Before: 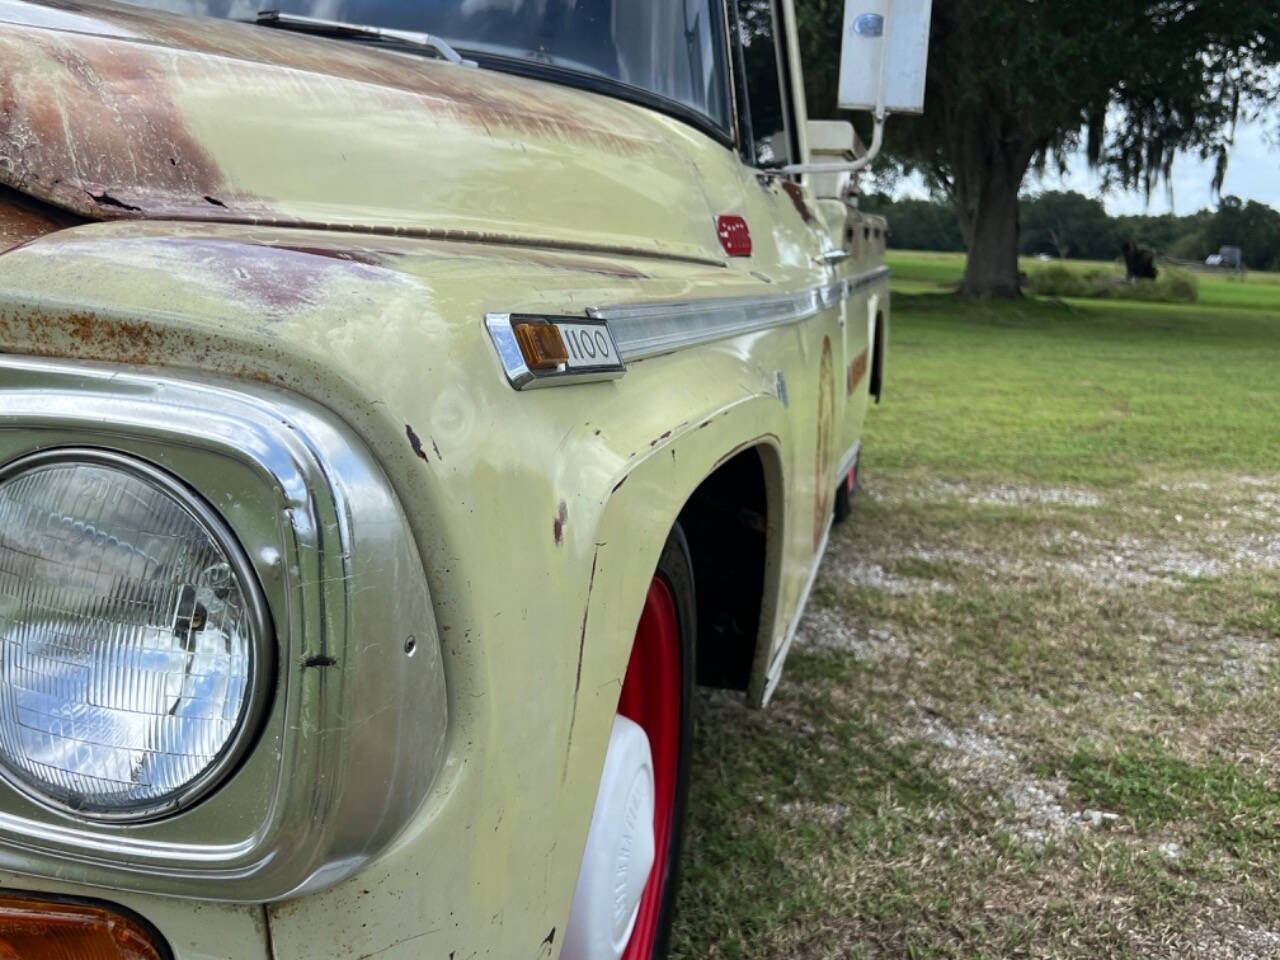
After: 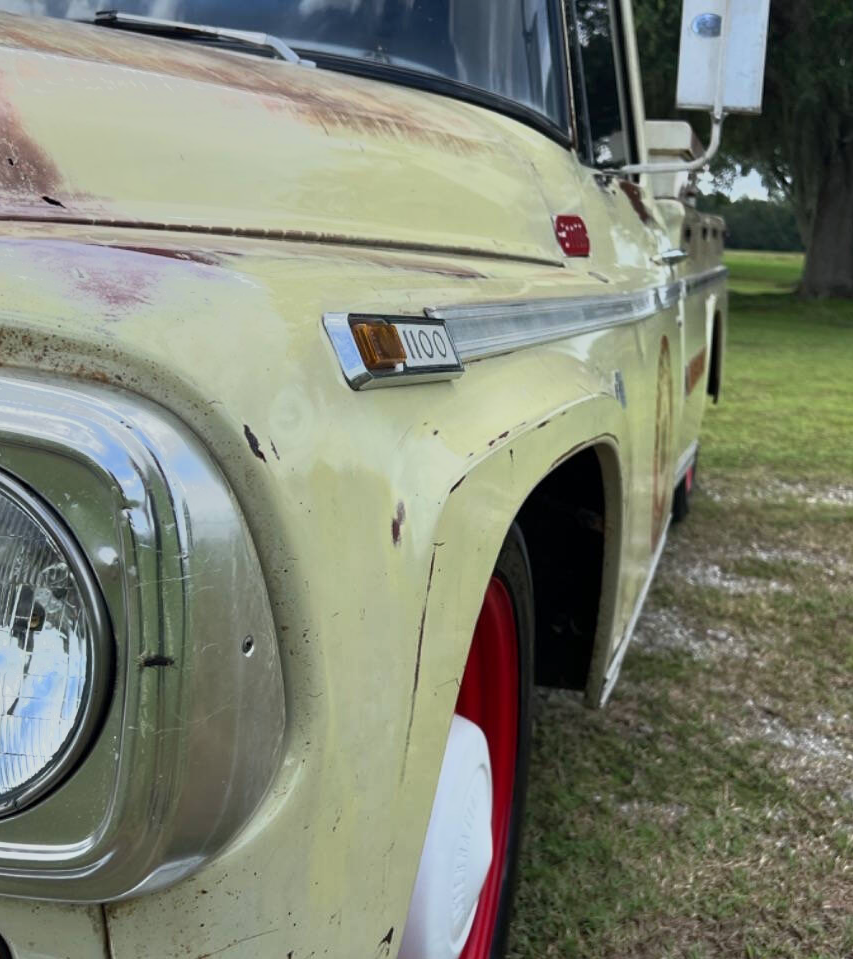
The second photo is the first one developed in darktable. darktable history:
crop and rotate: left 12.673%, right 20.66%
tone equalizer: -7 EV -0.63 EV, -6 EV 1 EV, -5 EV -0.45 EV, -4 EV 0.43 EV, -3 EV 0.41 EV, -2 EV 0.15 EV, -1 EV -0.15 EV, +0 EV -0.39 EV, smoothing diameter 25%, edges refinement/feathering 10, preserve details guided filter
